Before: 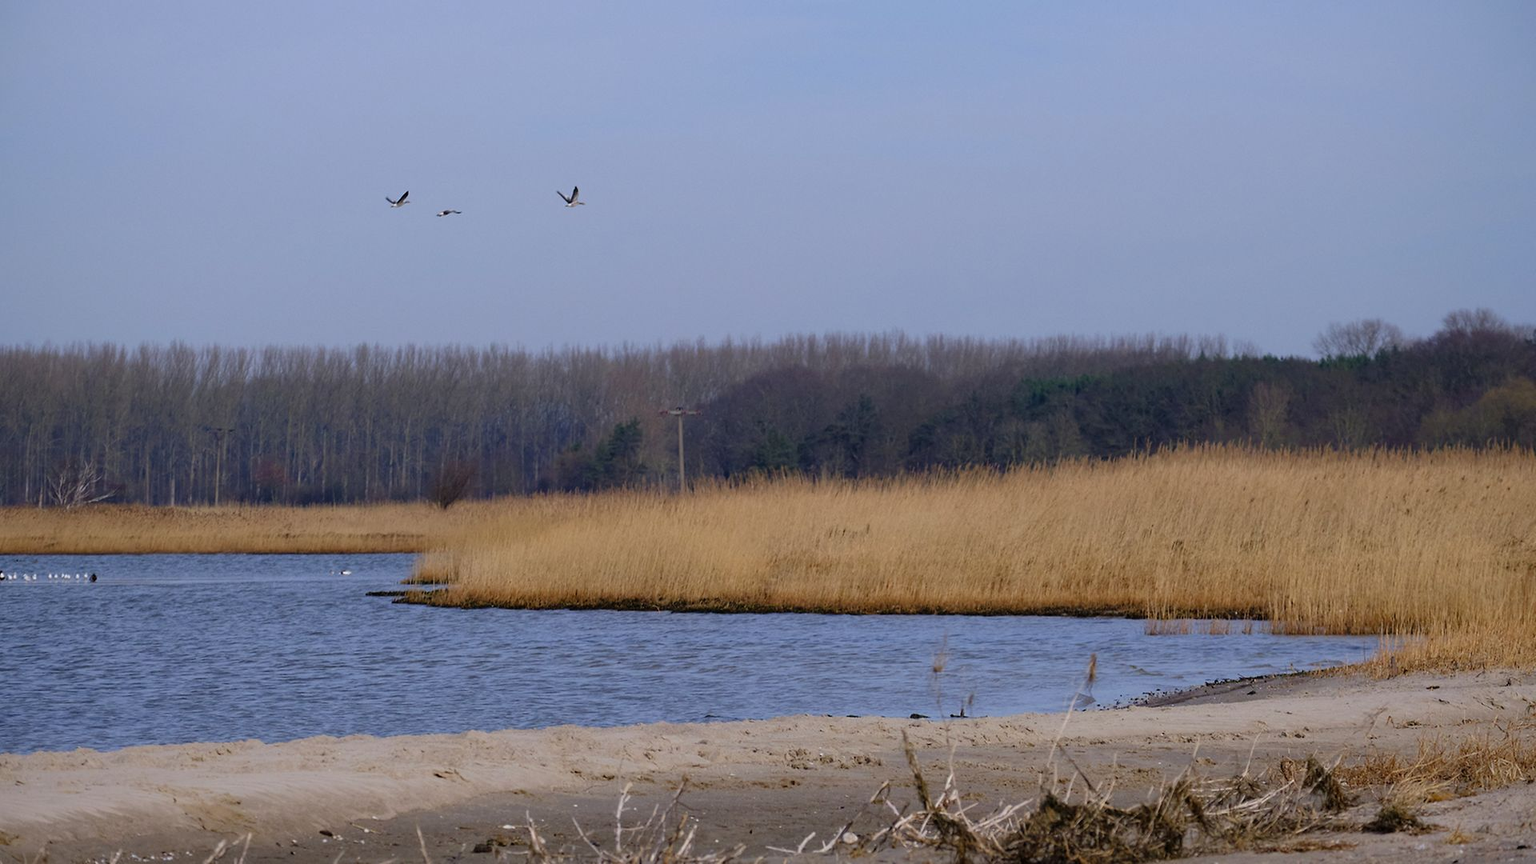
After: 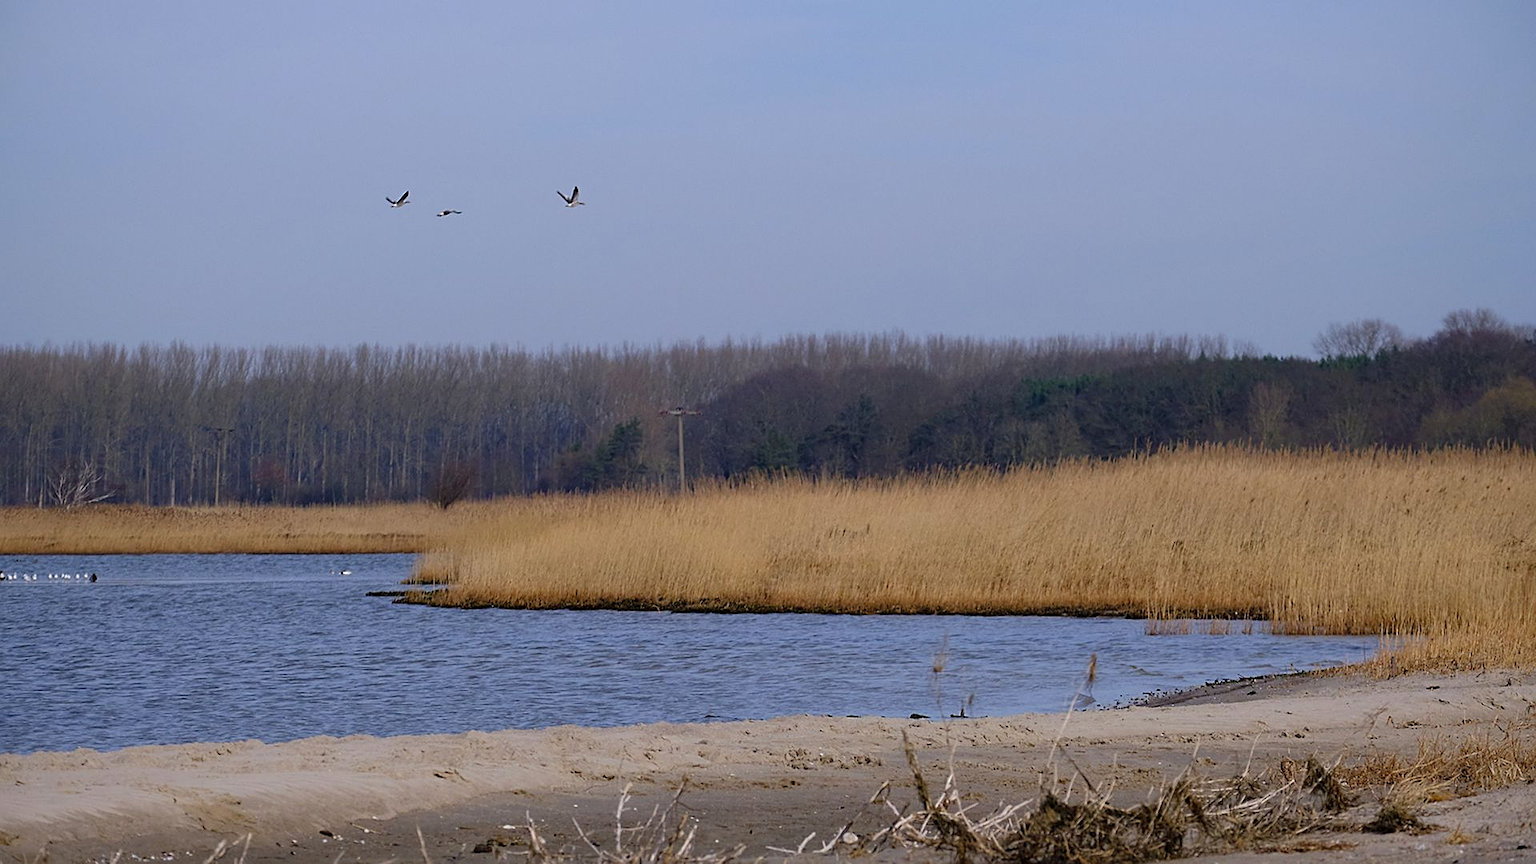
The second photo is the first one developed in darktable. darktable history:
sharpen: on, module defaults
haze removal: strength 0.02, distance 0.25, compatibility mode true, adaptive false
